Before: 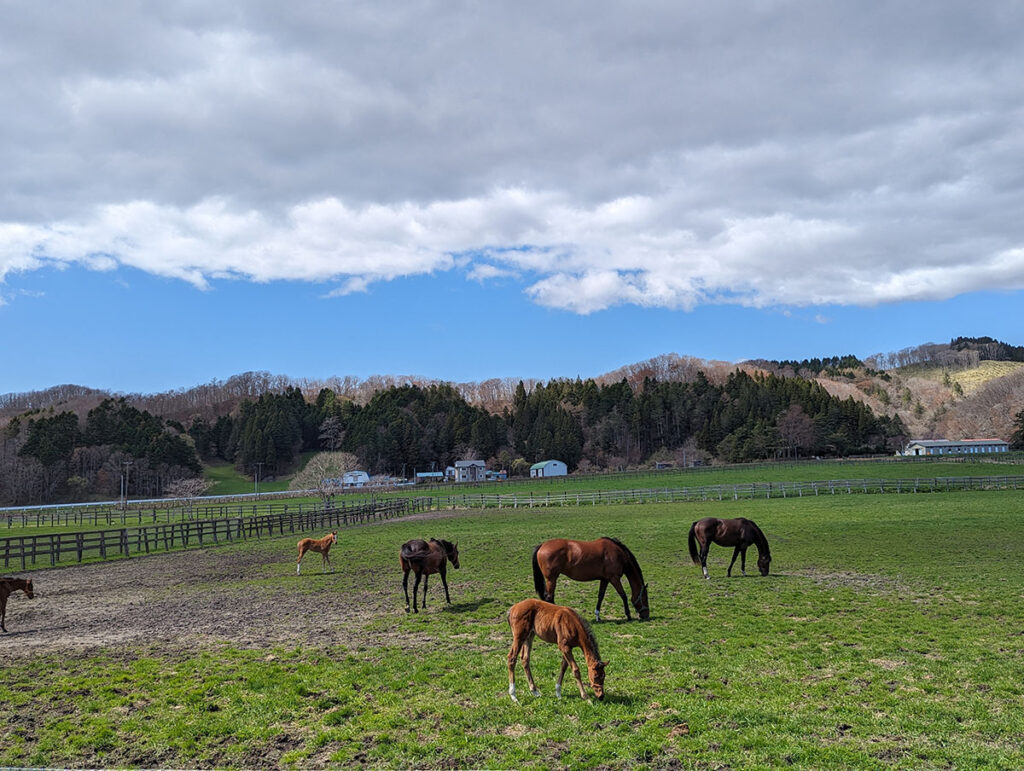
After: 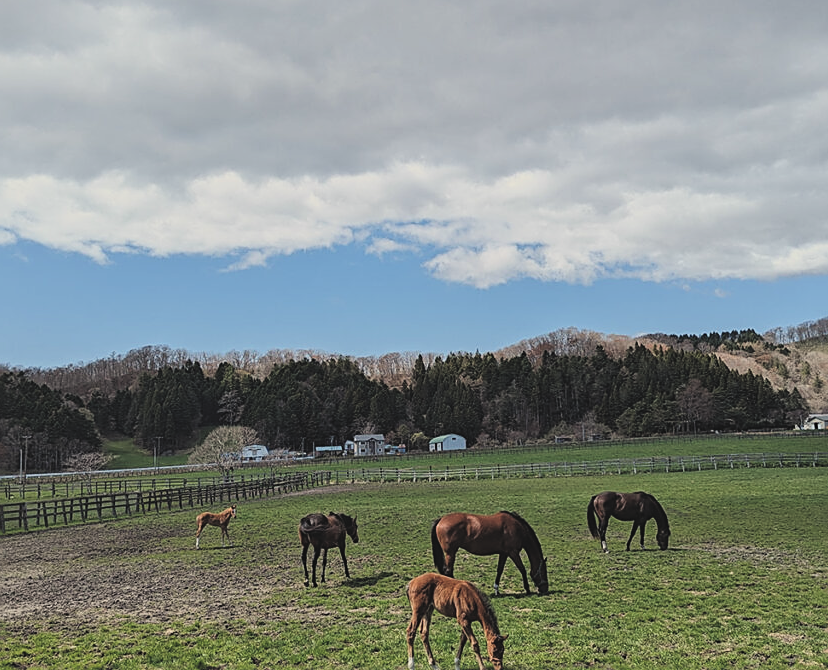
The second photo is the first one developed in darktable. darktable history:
exposure: black level correction -0.014, exposure -0.193 EV, compensate highlight preservation false
color balance: lift [1.01, 1, 1, 1], gamma [1.097, 1, 1, 1], gain [0.85, 1, 1, 1]
filmic rgb: black relative exposure -16 EV, white relative exposure 6.29 EV, hardness 5.1, contrast 1.35
sharpen: on, module defaults
white balance: red 1.029, blue 0.92
crop: left 9.929%, top 3.475%, right 9.188%, bottom 9.529%
